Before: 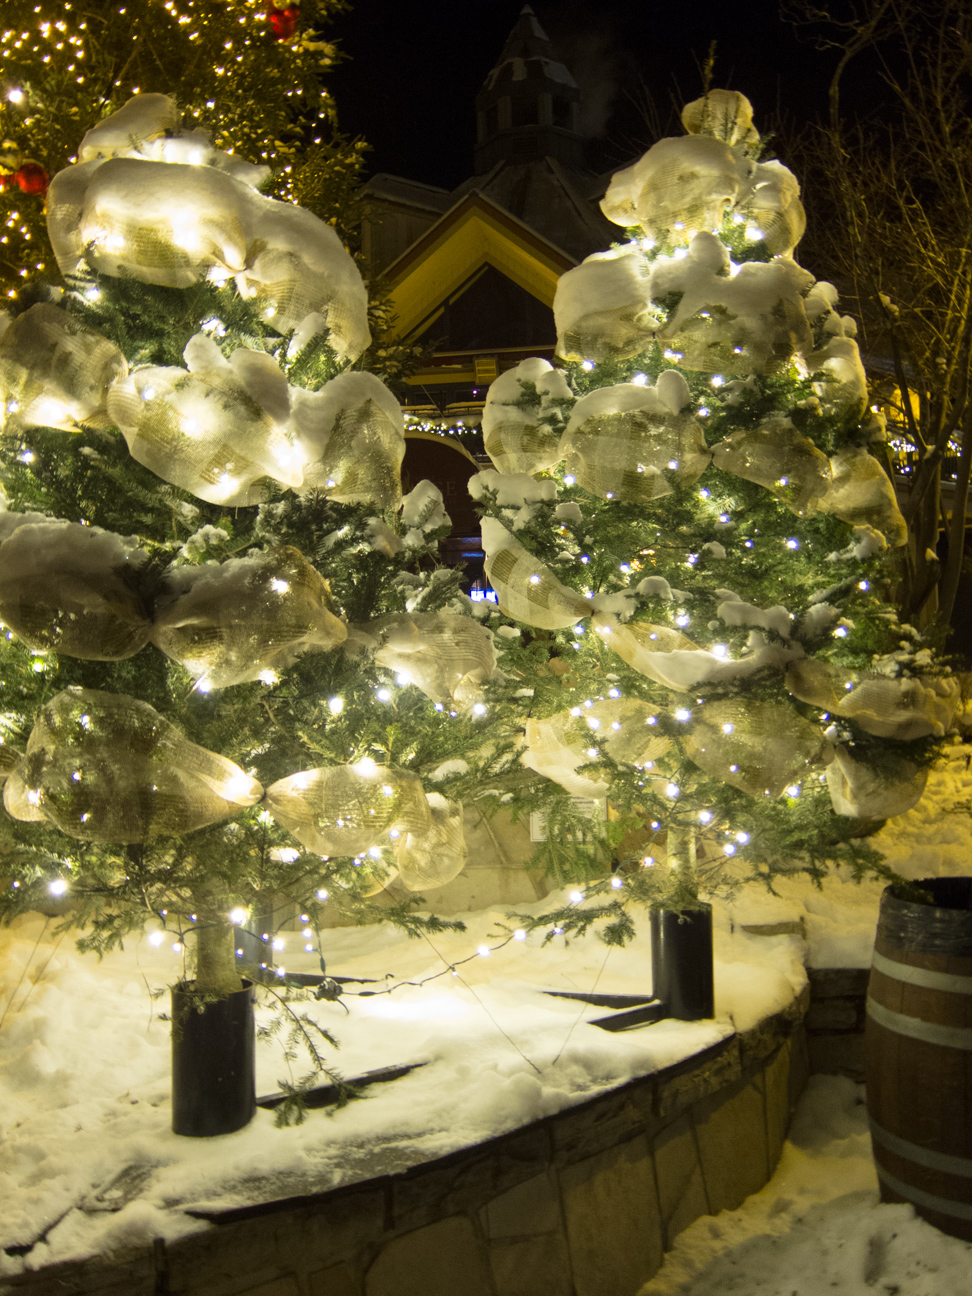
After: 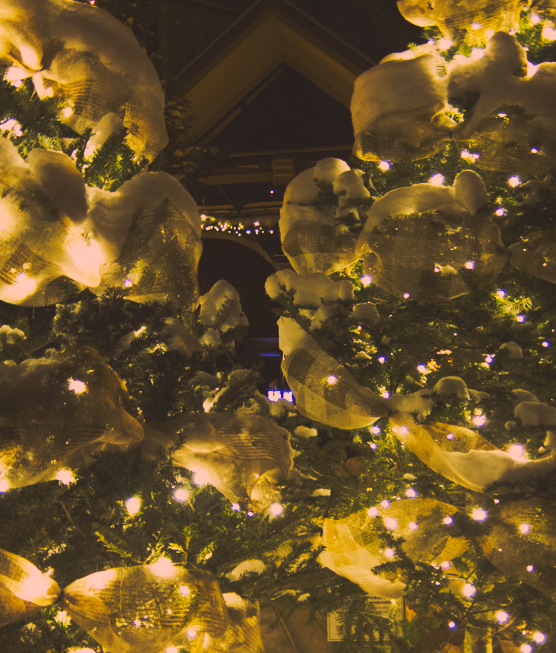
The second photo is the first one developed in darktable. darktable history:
exposure: exposure -2.002 EV, compensate highlight preservation false
crop: left 20.932%, top 15.471%, right 21.848%, bottom 34.081%
base curve: curves: ch0 [(0, 0.015) (0.085, 0.116) (0.134, 0.298) (0.19, 0.545) (0.296, 0.764) (0.599, 0.982) (1, 1)], preserve colors none
color correction: highlights a* 21.16, highlights b* 19.61
